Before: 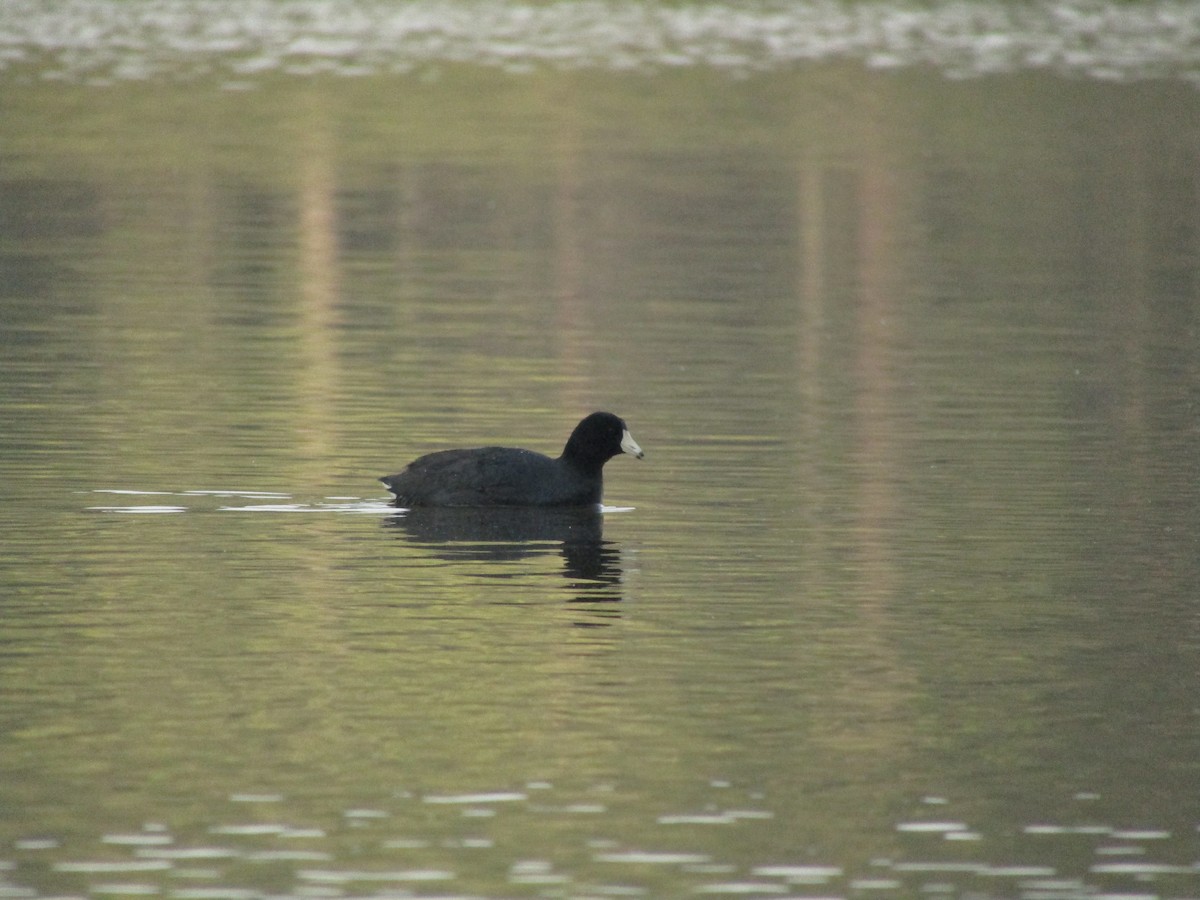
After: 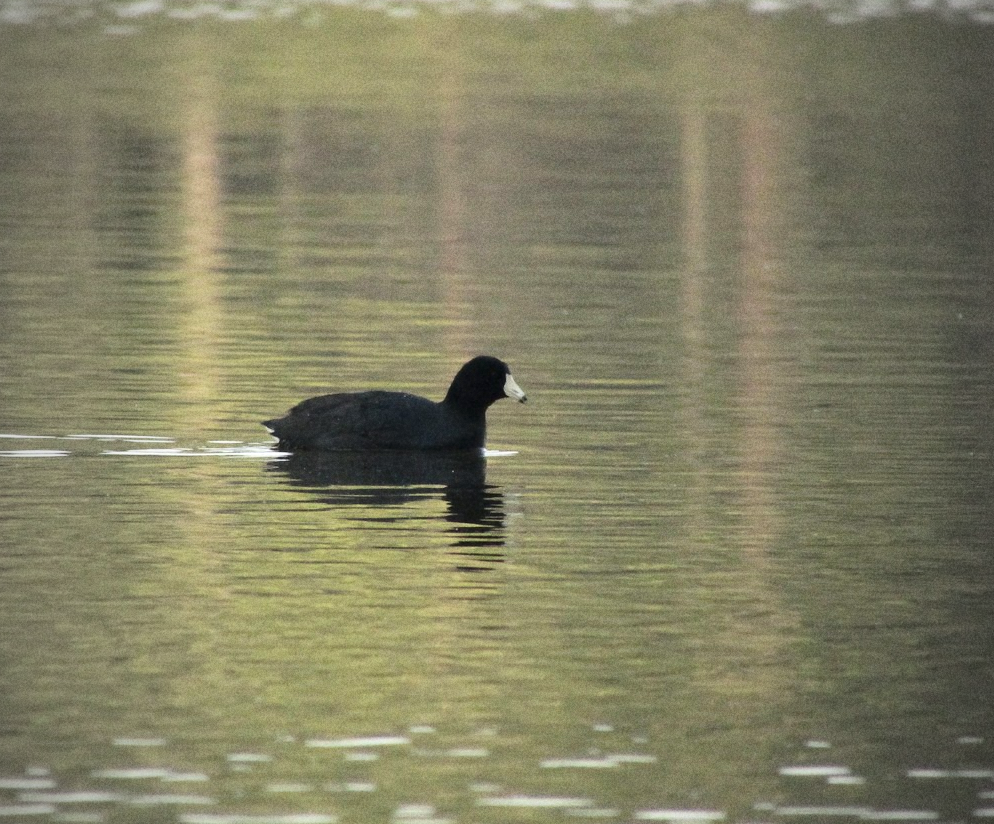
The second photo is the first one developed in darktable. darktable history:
grain: coarseness 22.88 ISO
tone equalizer: -8 EV -0.417 EV, -7 EV -0.389 EV, -6 EV -0.333 EV, -5 EV -0.222 EV, -3 EV 0.222 EV, -2 EV 0.333 EV, -1 EV 0.389 EV, +0 EV 0.417 EV, edges refinement/feathering 500, mask exposure compensation -1.57 EV, preserve details no
crop: left 9.807%, top 6.259%, right 7.334%, bottom 2.177%
vignetting: fall-off start 97%, fall-off radius 100%, width/height ratio 0.609, unbound false
contrast brightness saturation: contrast 0.15, brightness -0.01, saturation 0.1
